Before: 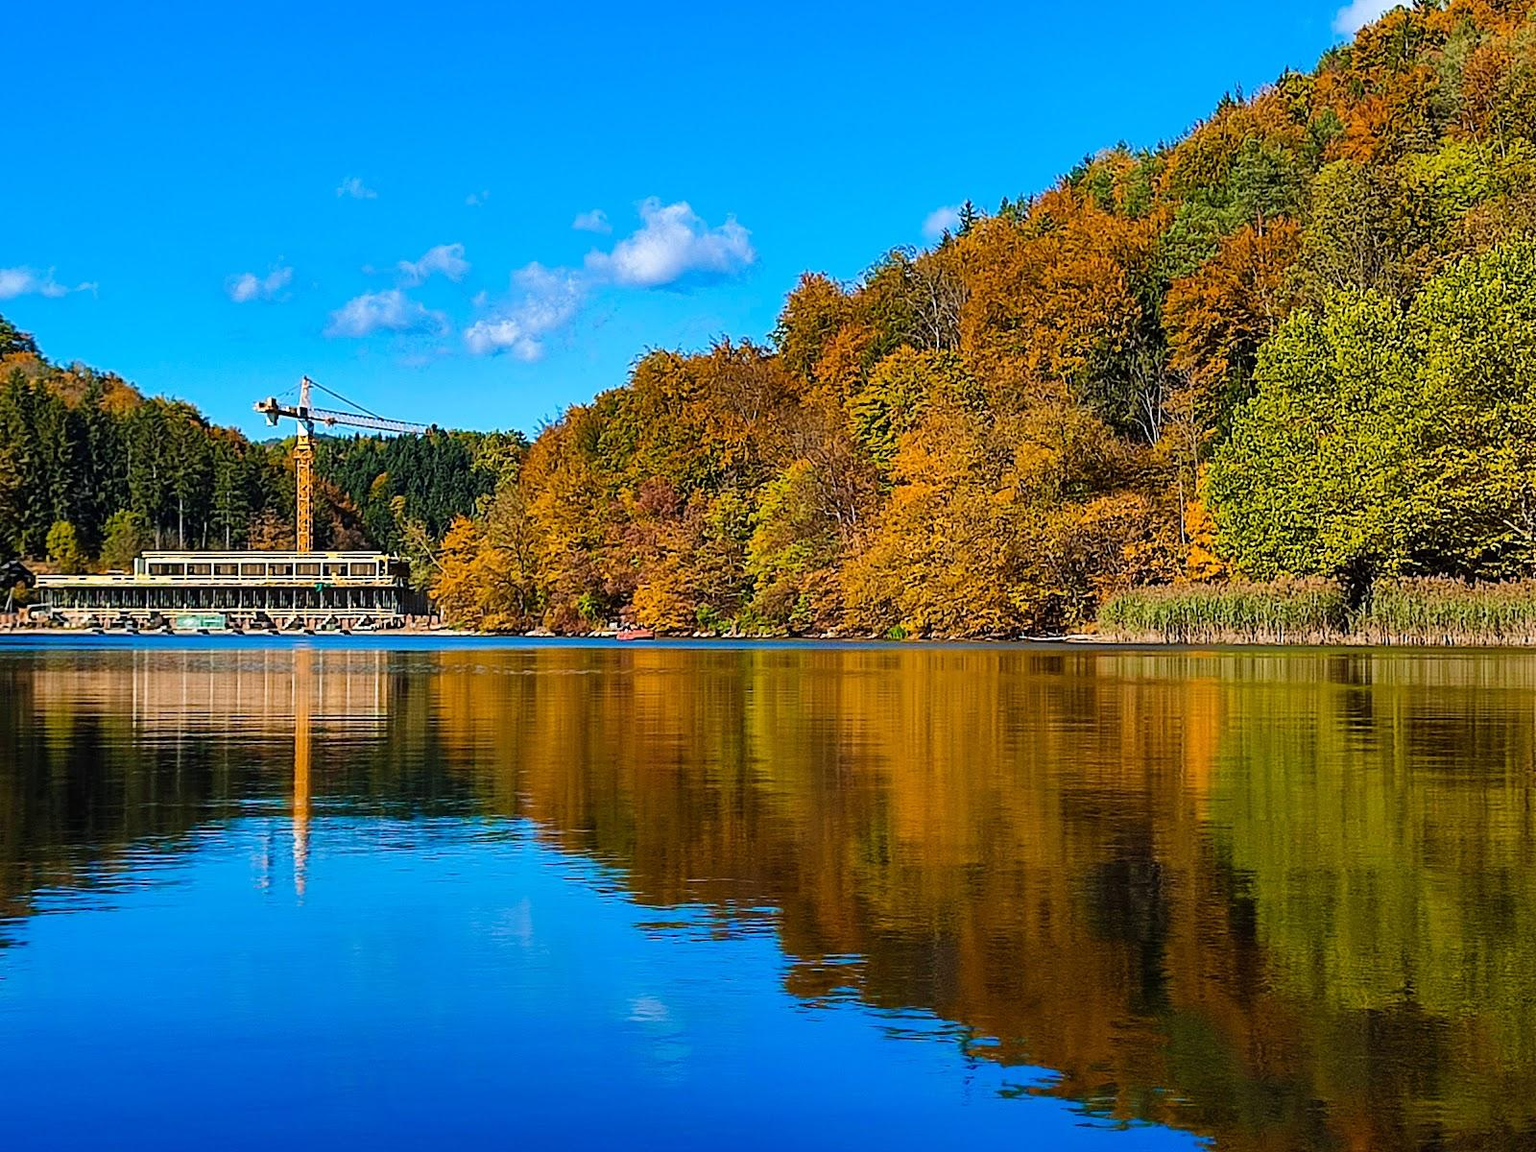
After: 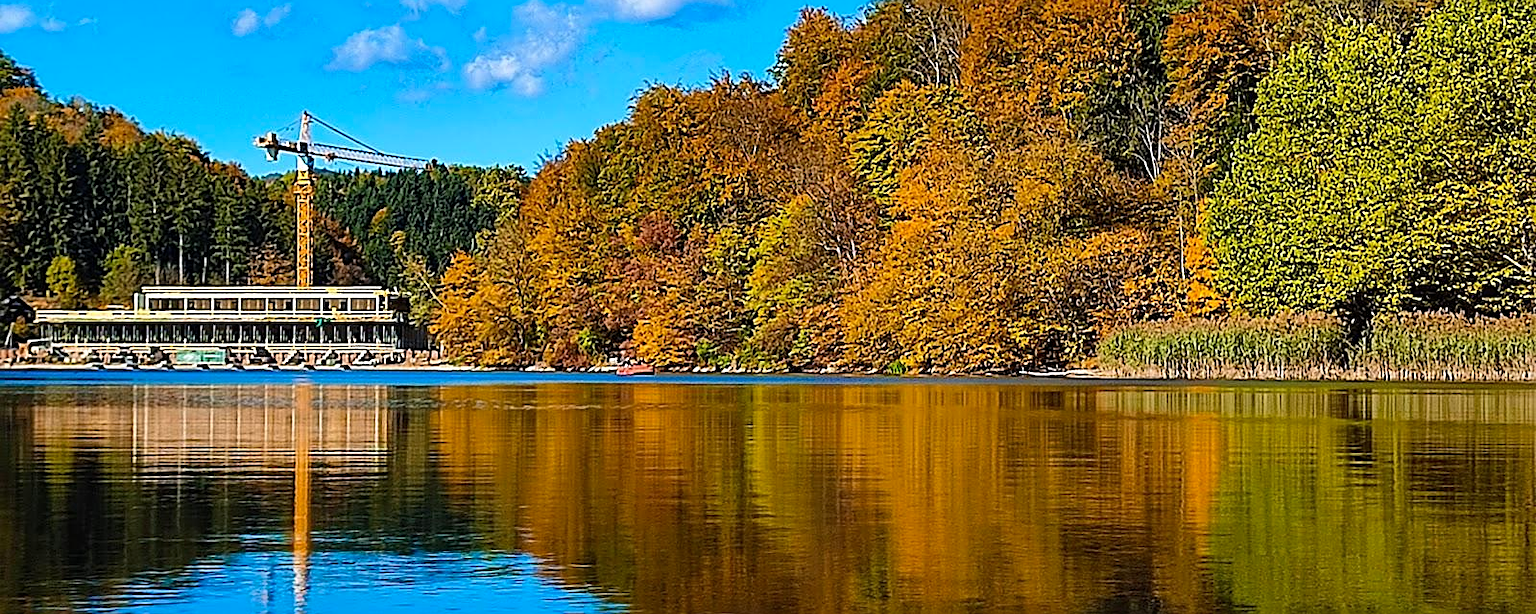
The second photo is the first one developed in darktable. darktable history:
crop and rotate: top 23.056%, bottom 23.61%
color correction: highlights b* 0.037, saturation 1.06
sharpen: on, module defaults
